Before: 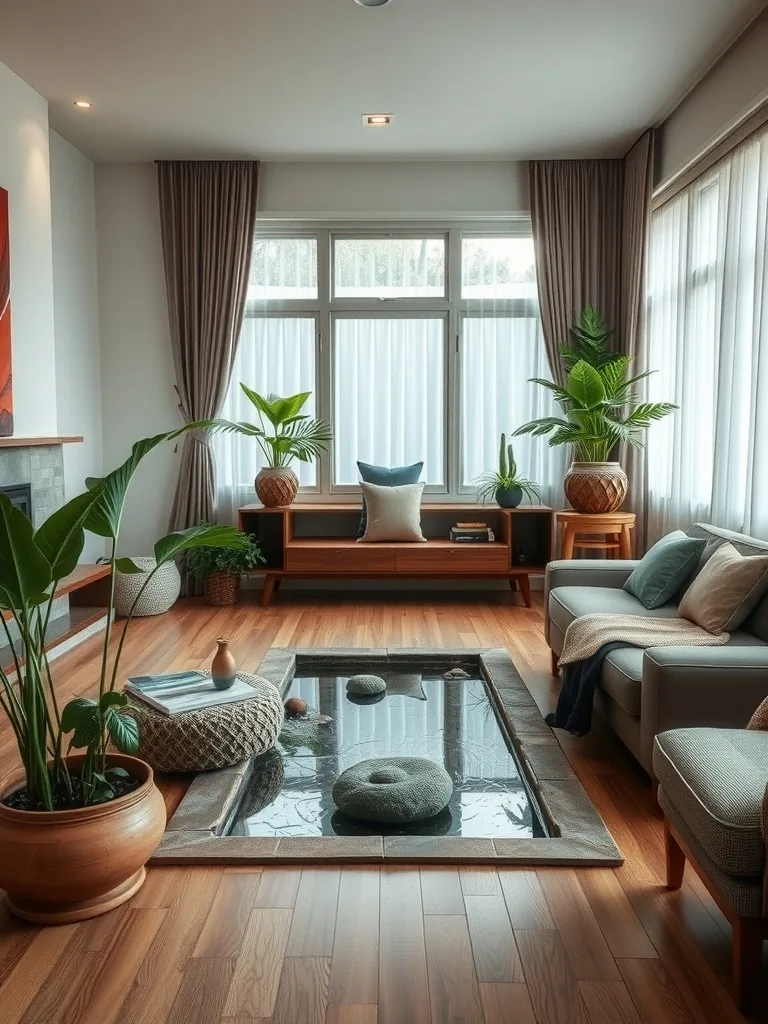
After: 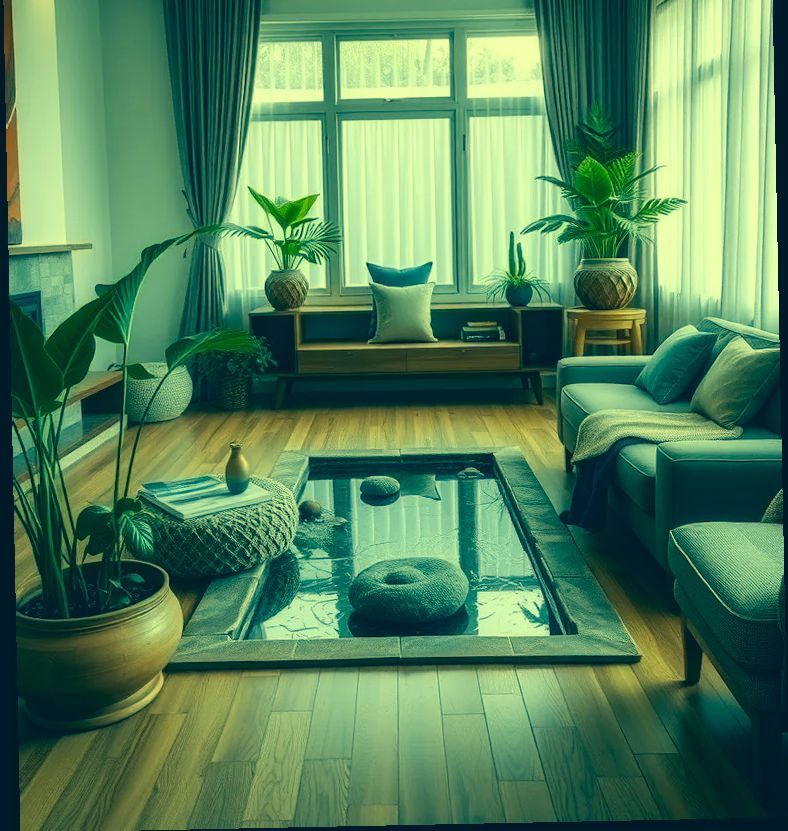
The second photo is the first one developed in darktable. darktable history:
rotate and perspective: rotation -1.17°, automatic cropping off
crop and rotate: top 19.998%
contrast equalizer: y [[0.5 ×6], [0.5 ×6], [0.5 ×6], [0 ×6], [0, 0, 0, 0.581, 0.011, 0]]
color correction: highlights a* -15.58, highlights b* 40, shadows a* -40, shadows b* -26.18
